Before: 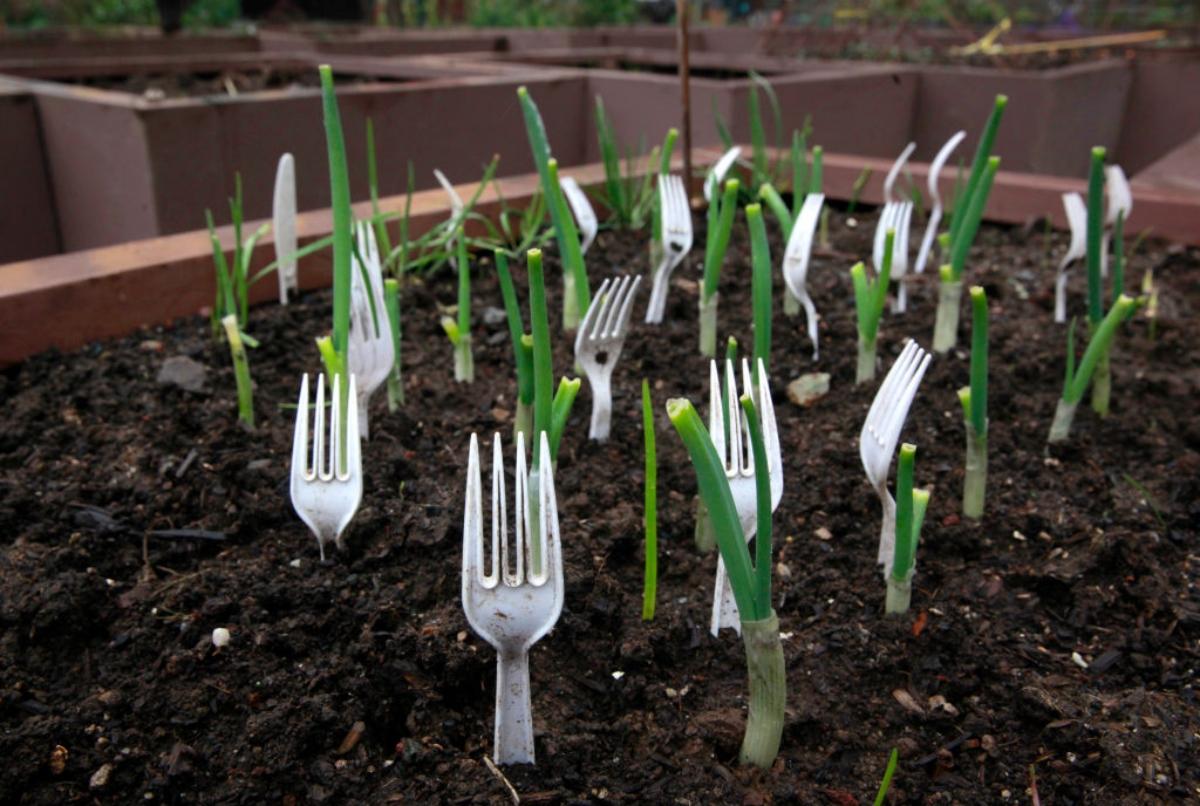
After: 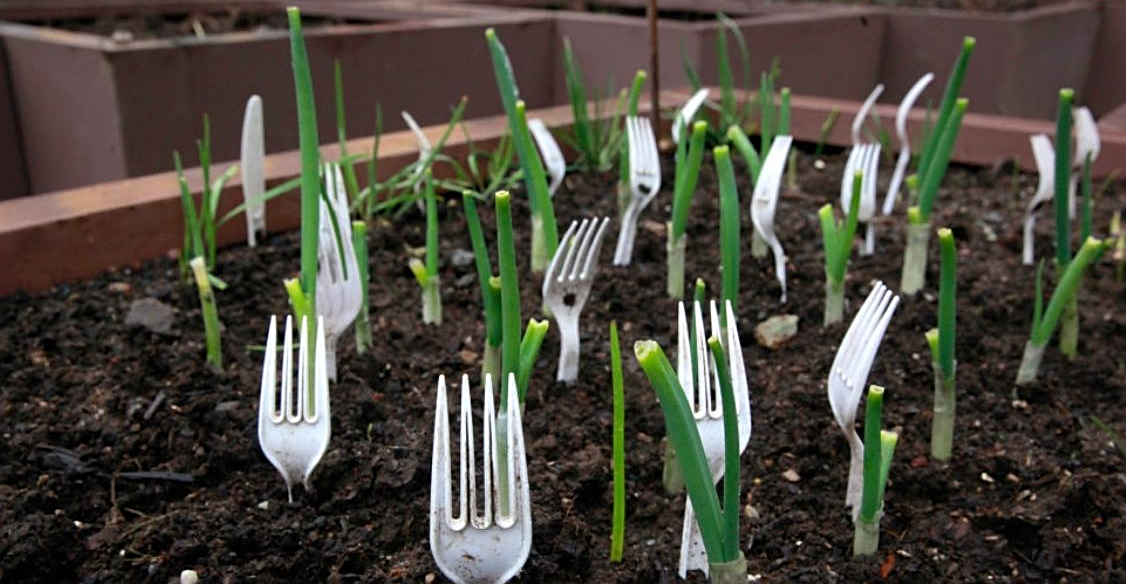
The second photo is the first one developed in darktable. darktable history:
sharpen: on, module defaults
crop: left 2.737%, top 7.287%, right 3.421%, bottom 20.179%
